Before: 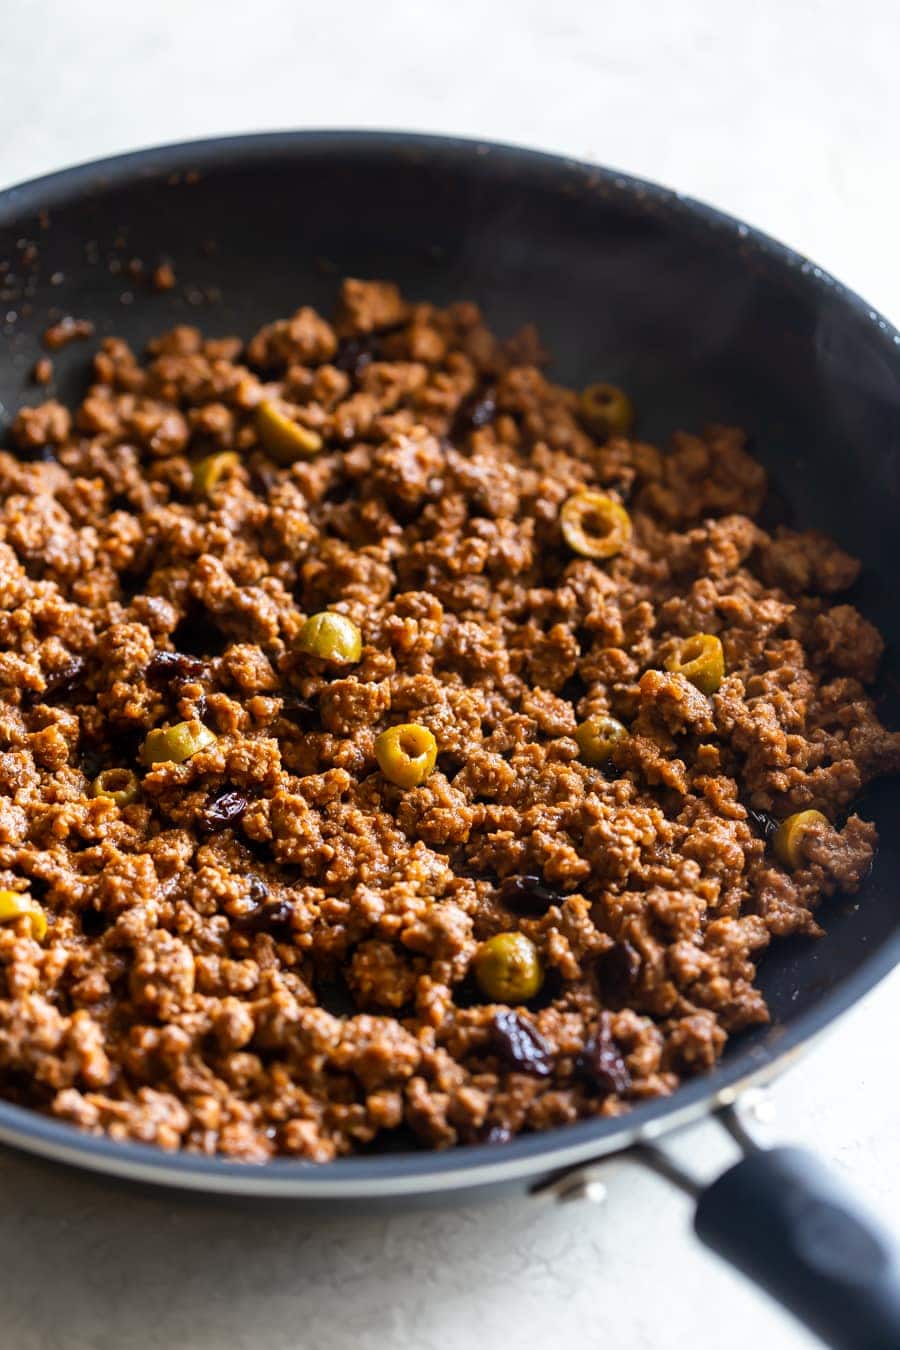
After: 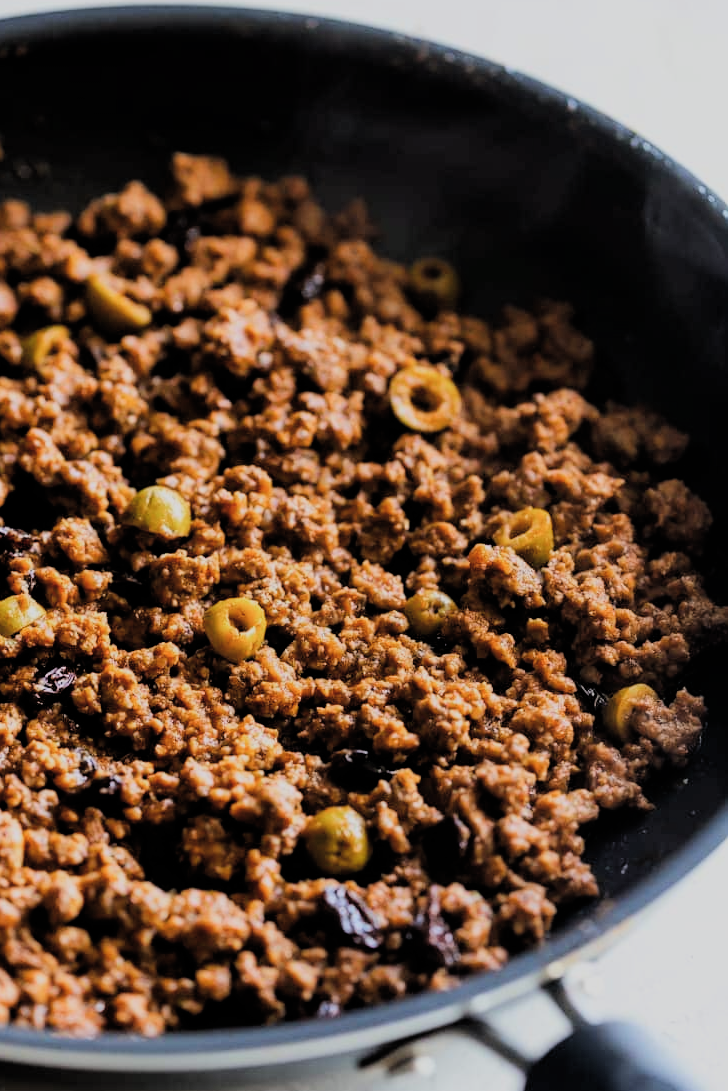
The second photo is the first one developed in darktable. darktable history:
color balance rgb: shadows lift › chroma 0.805%, shadows lift › hue 110.79°, perceptual saturation grading › global saturation 0.075%, perceptual brilliance grading › highlights 9.762%, perceptual brilliance grading › mid-tones 4.805%
filmic rgb: black relative exposure -6.14 EV, white relative exposure 6.96 EV, hardness 2.24, add noise in highlights 0.001, preserve chrominance luminance Y, color science v3 (2019), use custom middle-gray values true, contrast in highlights soft
crop: left 19.092%, top 9.399%, right 0.001%, bottom 9.73%
